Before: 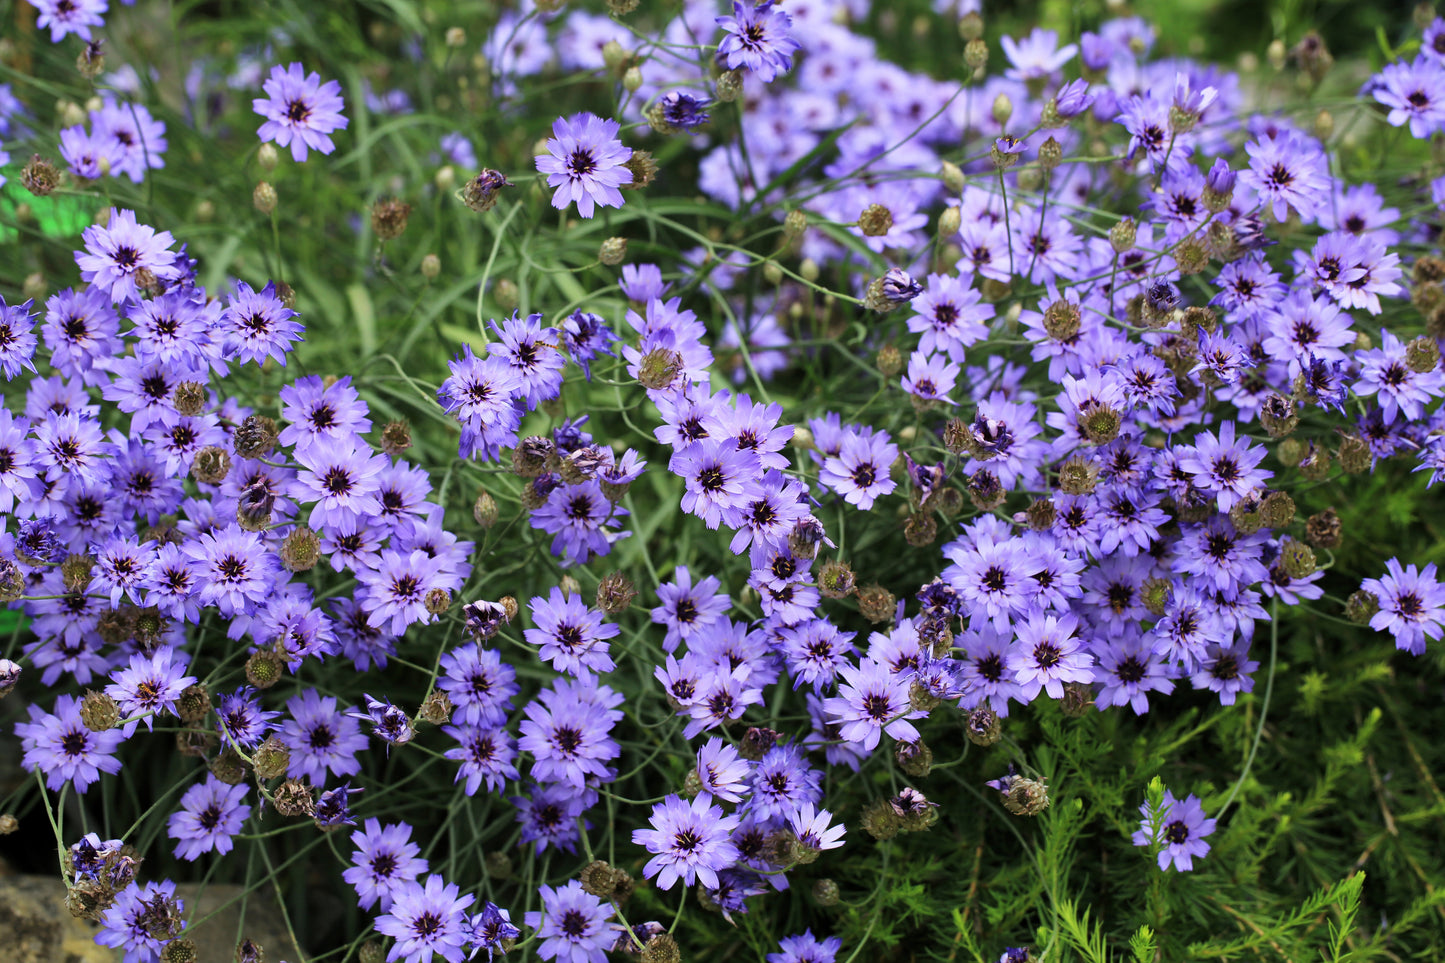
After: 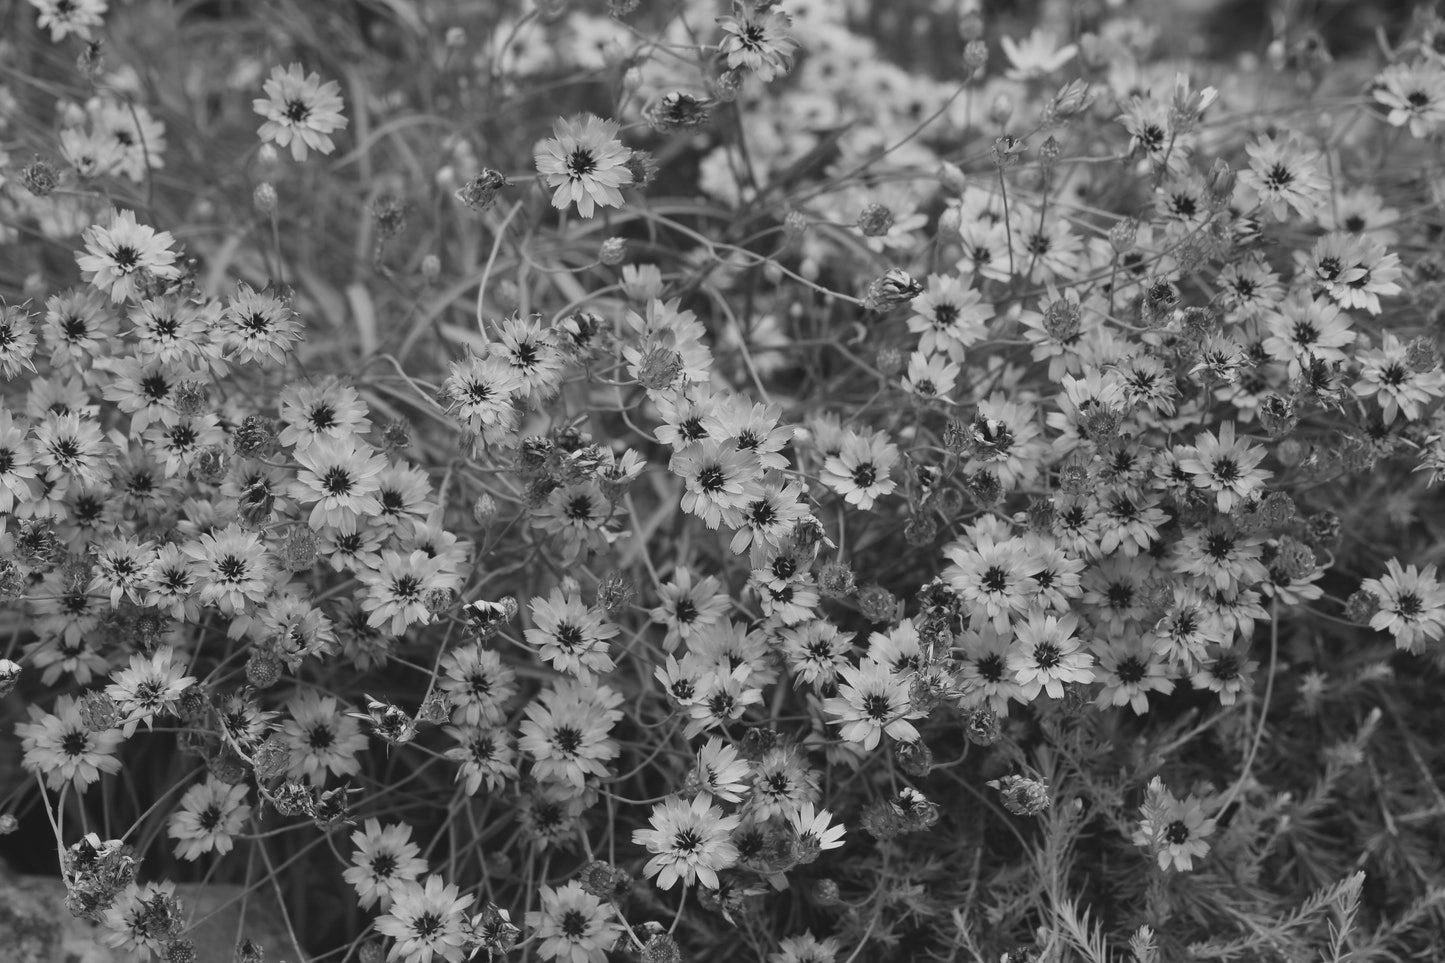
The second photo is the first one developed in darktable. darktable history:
monochrome: on, module defaults
contrast brightness saturation: contrast -0.19, saturation 0.19
